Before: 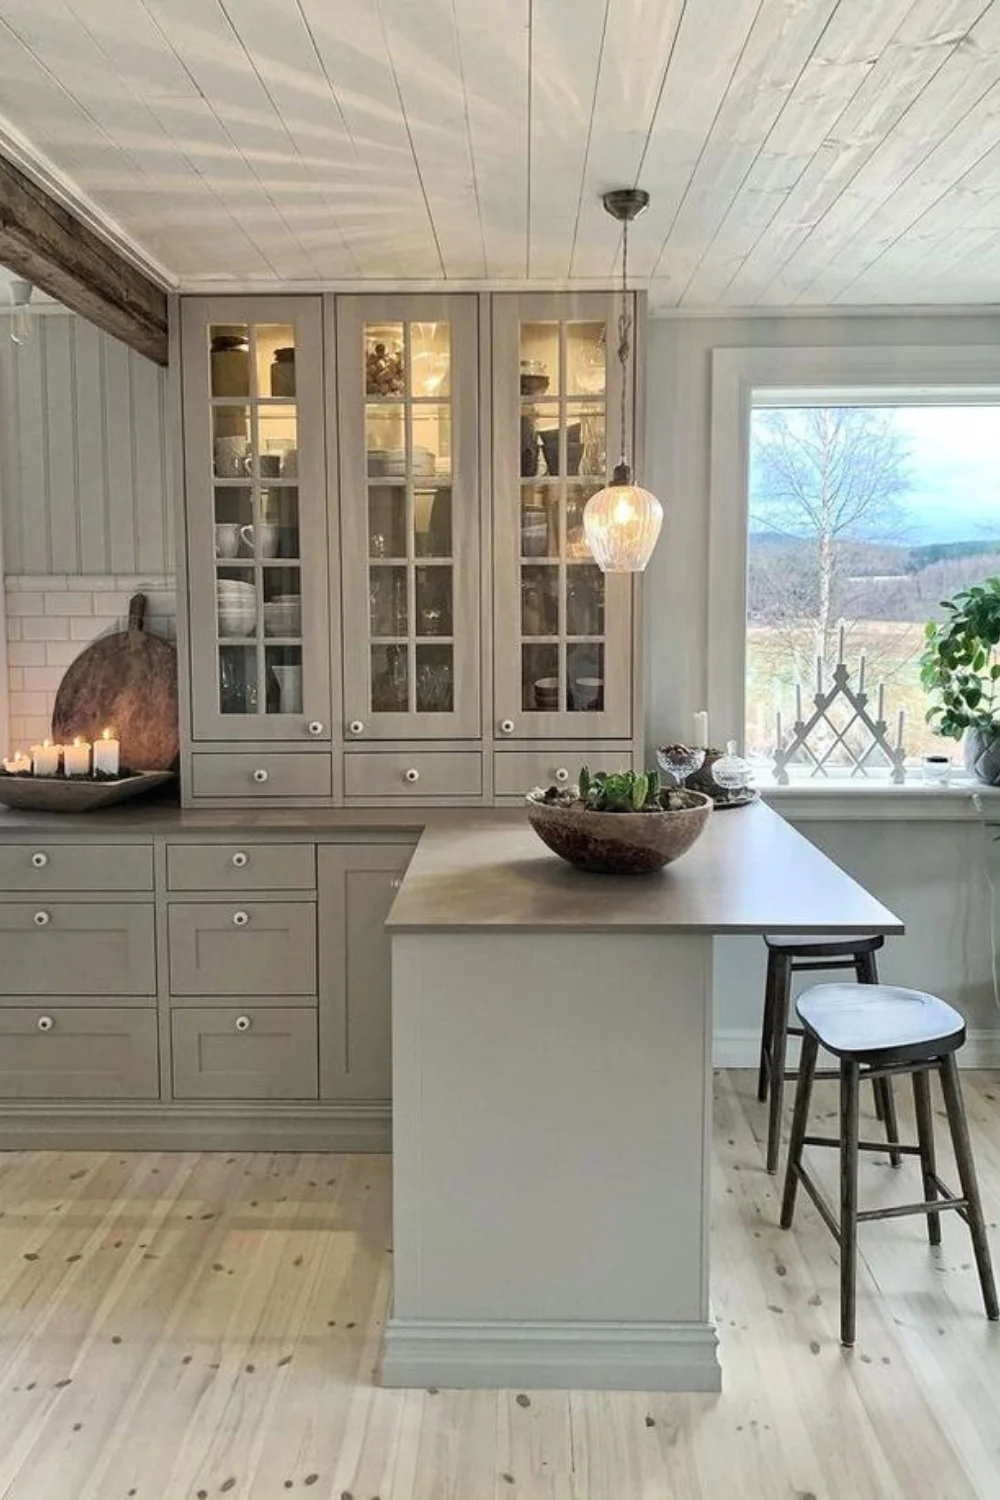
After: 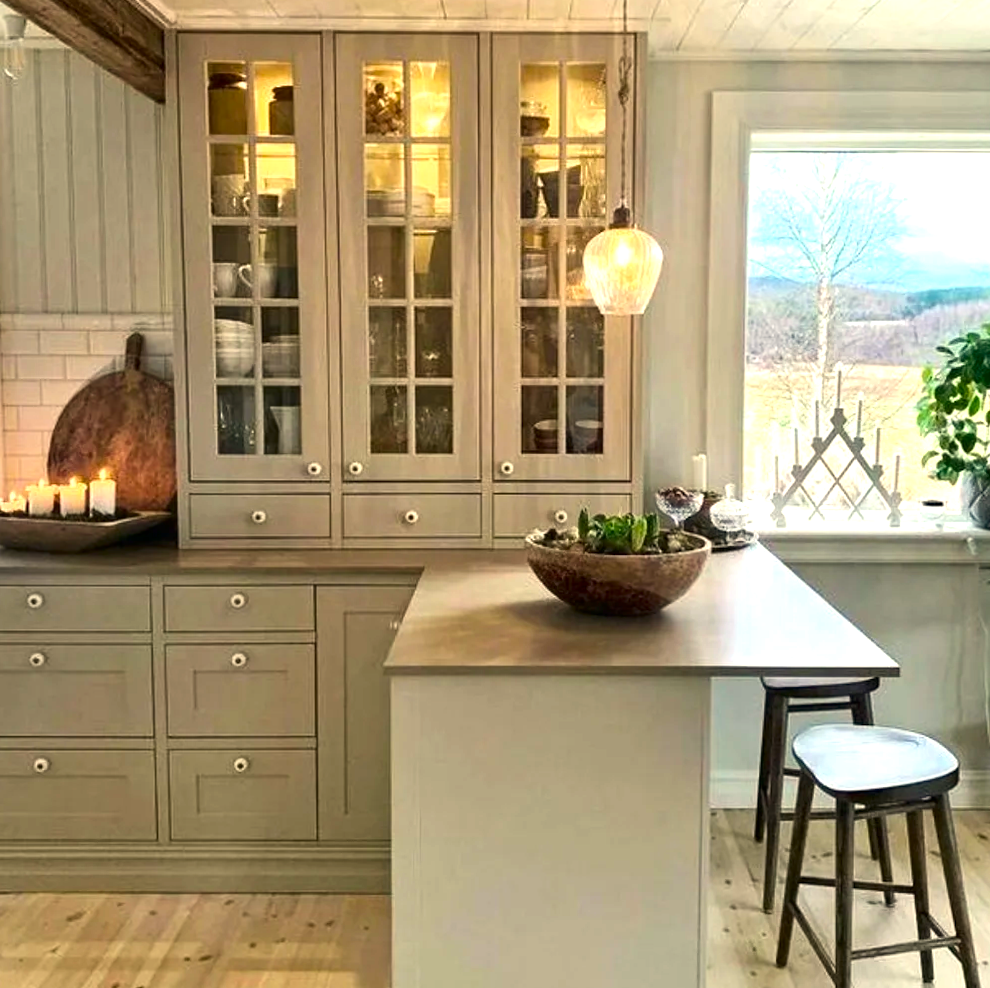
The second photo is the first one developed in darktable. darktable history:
contrast brightness saturation: contrast 0.07, brightness -0.13, saturation 0.06
crop: top 16.727%, bottom 16.727%
exposure: black level correction 0, exposure 0.6 EV, compensate exposure bias true, compensate highlight preservation false
white balance: red 1.045, blue 0.932
color balance rgb: global vibrance 42.74%
rotate and perspective: rotation 0.174°, lens shift (vertical) 0.013, lens shift (horizontal) 0.019, shear 0.001, automatic cropping original format, crop left 0.007, crop right 0.991, crop top 0.016, crop bottom 0.997
